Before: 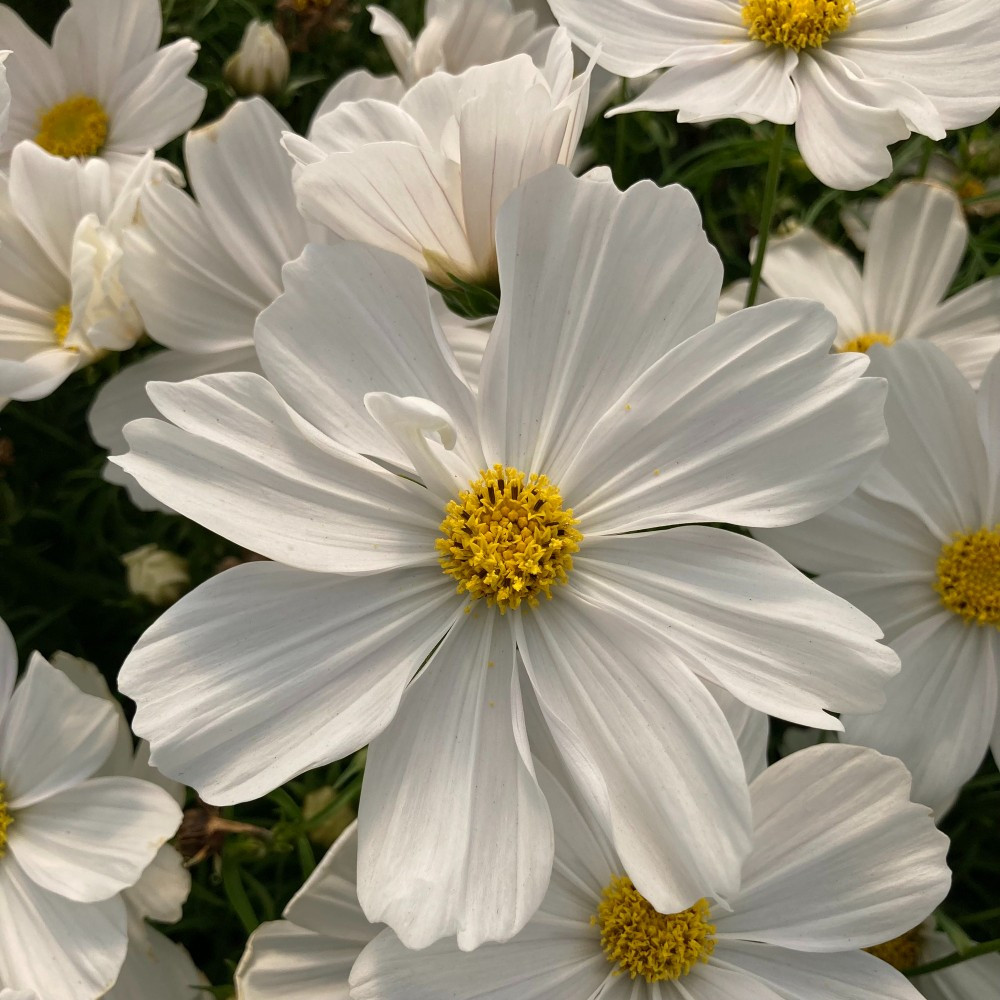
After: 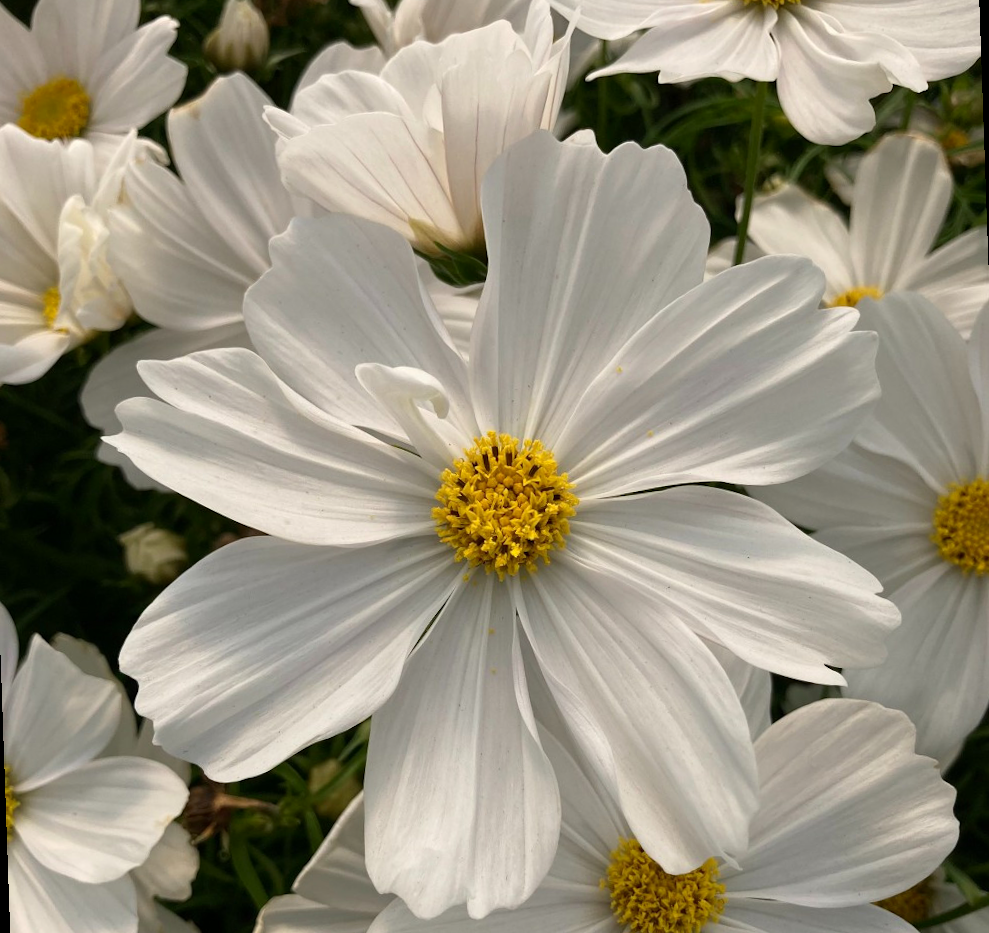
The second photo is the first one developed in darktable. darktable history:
rotate and perspective: rotation -2°, crop left 0.022, crop right 0.978, crop top 0.049, crop bottom 0.951
contrast brightness saturation: contrast 0.08, saturation 0.02
